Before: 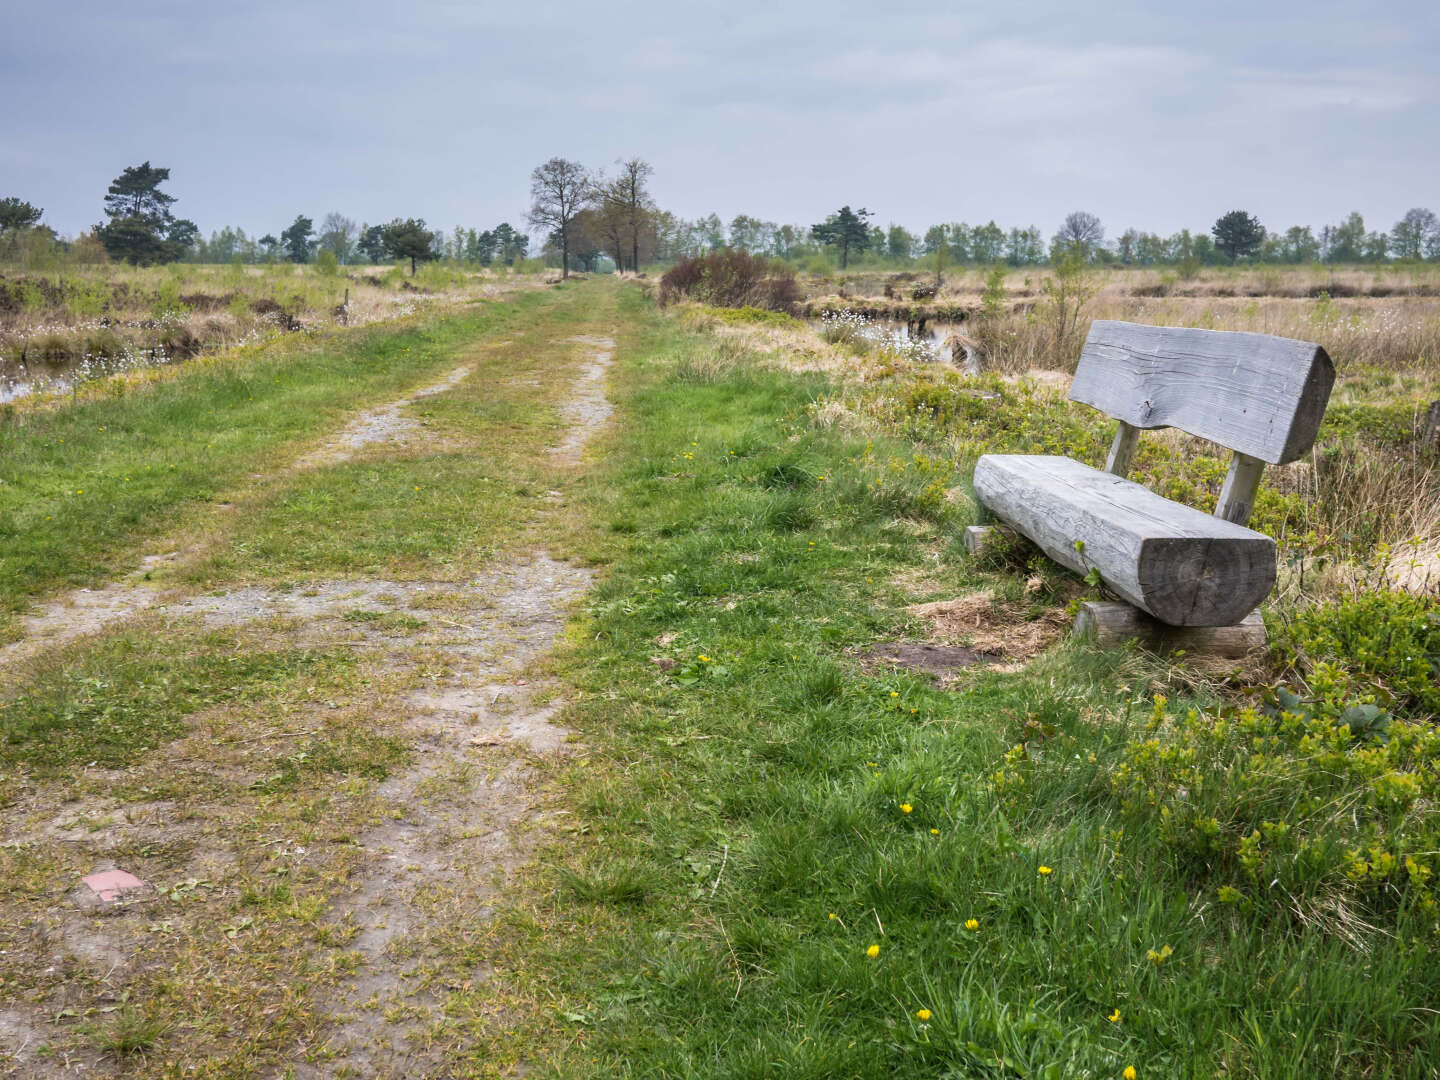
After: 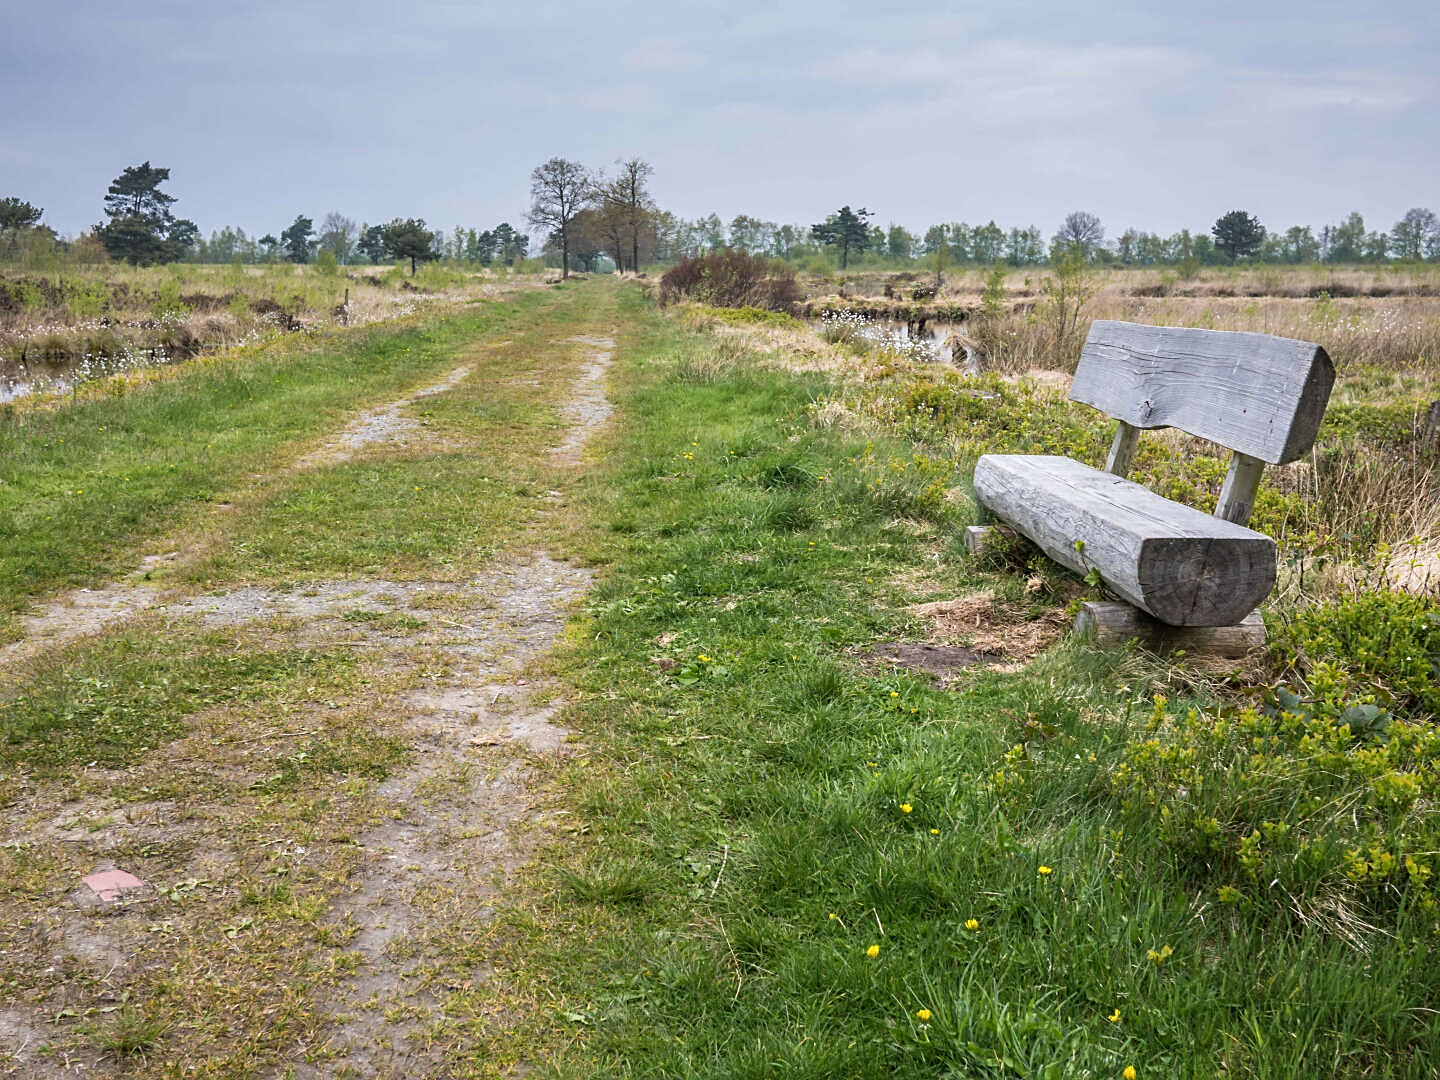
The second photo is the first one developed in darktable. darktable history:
sharpen: amount 0.495
